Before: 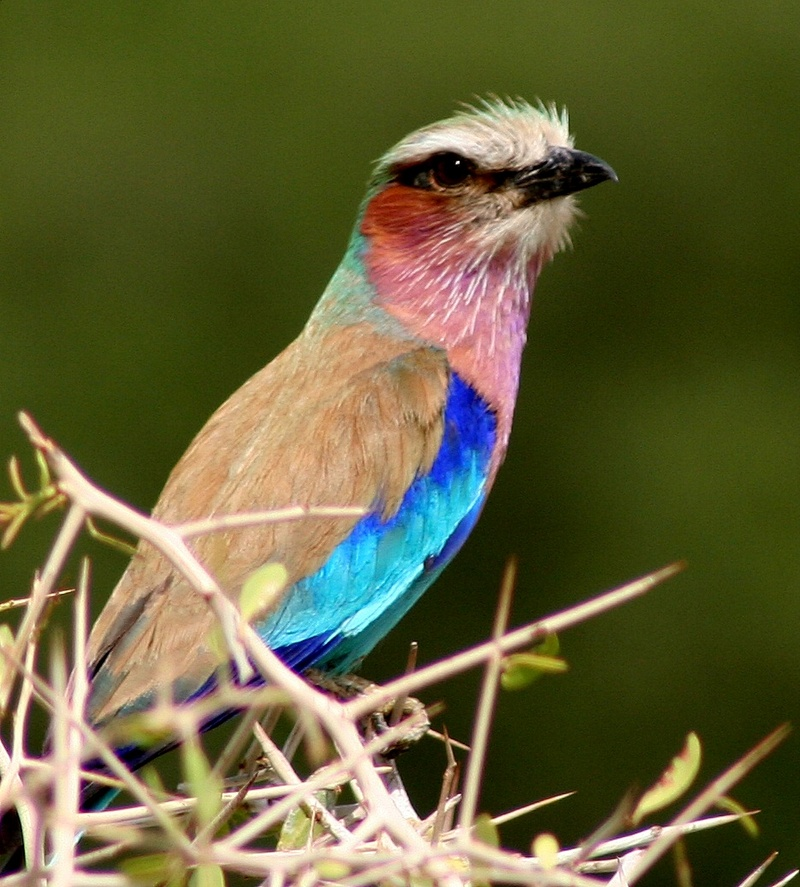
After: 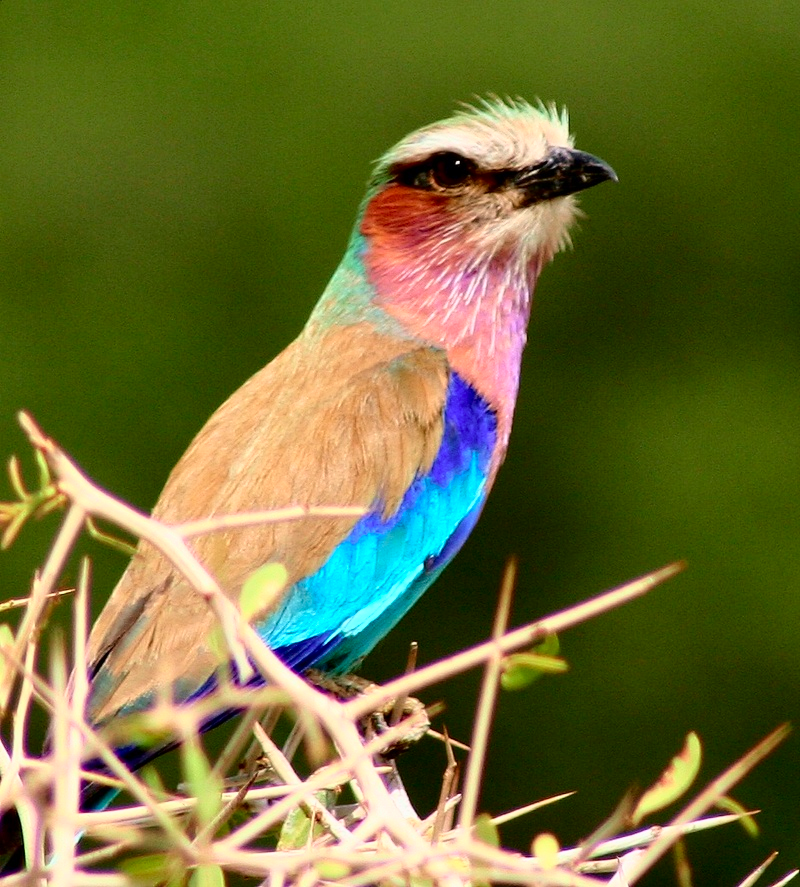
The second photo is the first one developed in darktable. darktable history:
shadows and highlights: shadows 11.98, white point adjustment 1.31, soften with gaussian
tone curve: curves: ch0 [(0, 0) (0.091, 0.077) (0.389, 0.458) (0.745, 0.82) (0.844, 0.908) (0.909, 0.942) (1, 0.973)]; ch1 [(0, 0) (0.437, 0.404) (0.5, 0.5) (0.529, 0.55) (0.58, 0.6) (0.616, 0.649) (1, 1)]; ch2 [(0, 0) (0.442, 0.415) (0.5, 0.5) (0.535, 0.557) (0.585, 0.62) (1, 1)], color space Lab, independent channels, preserve colors none
